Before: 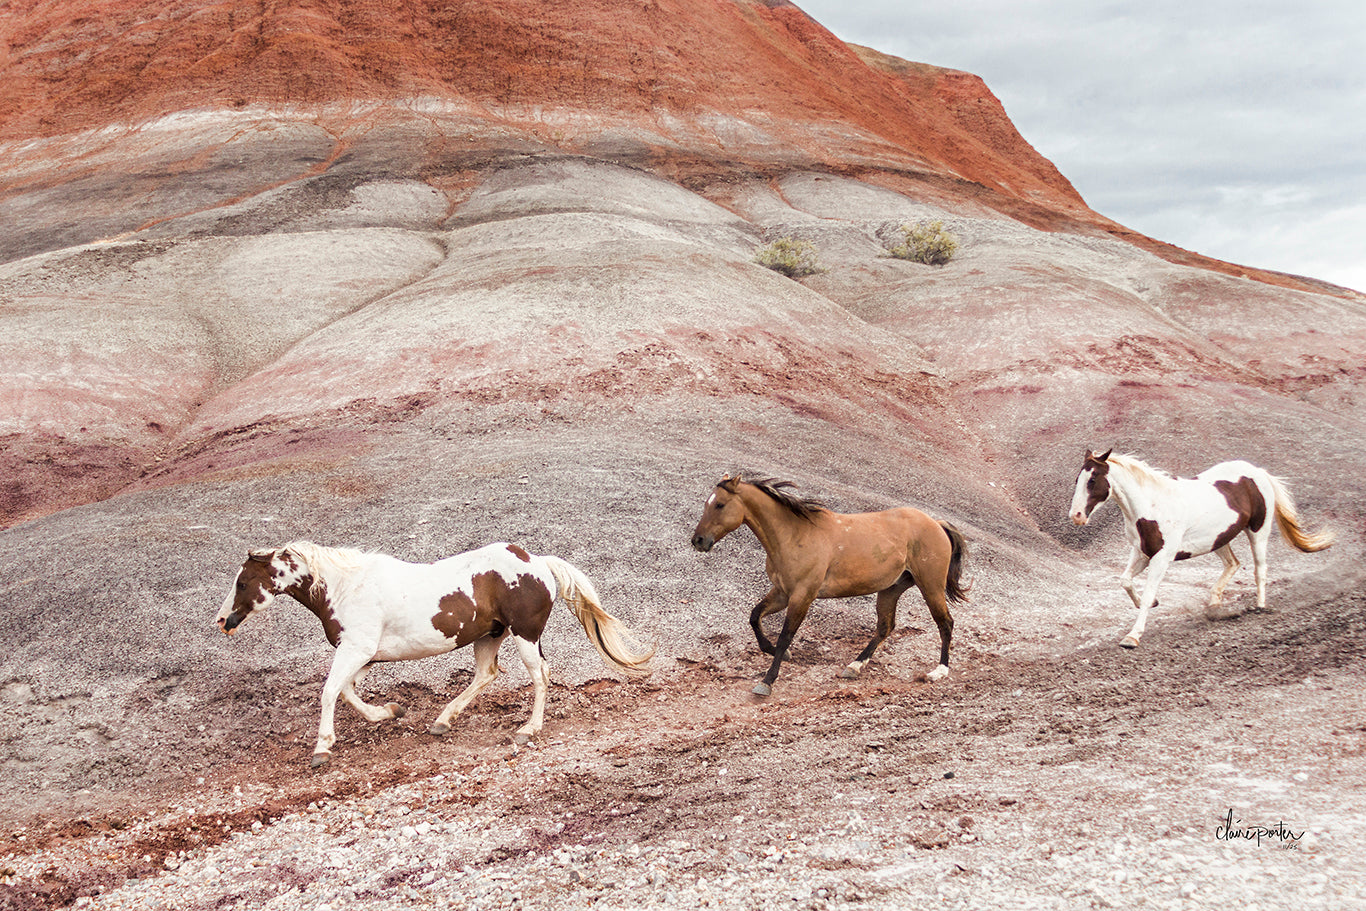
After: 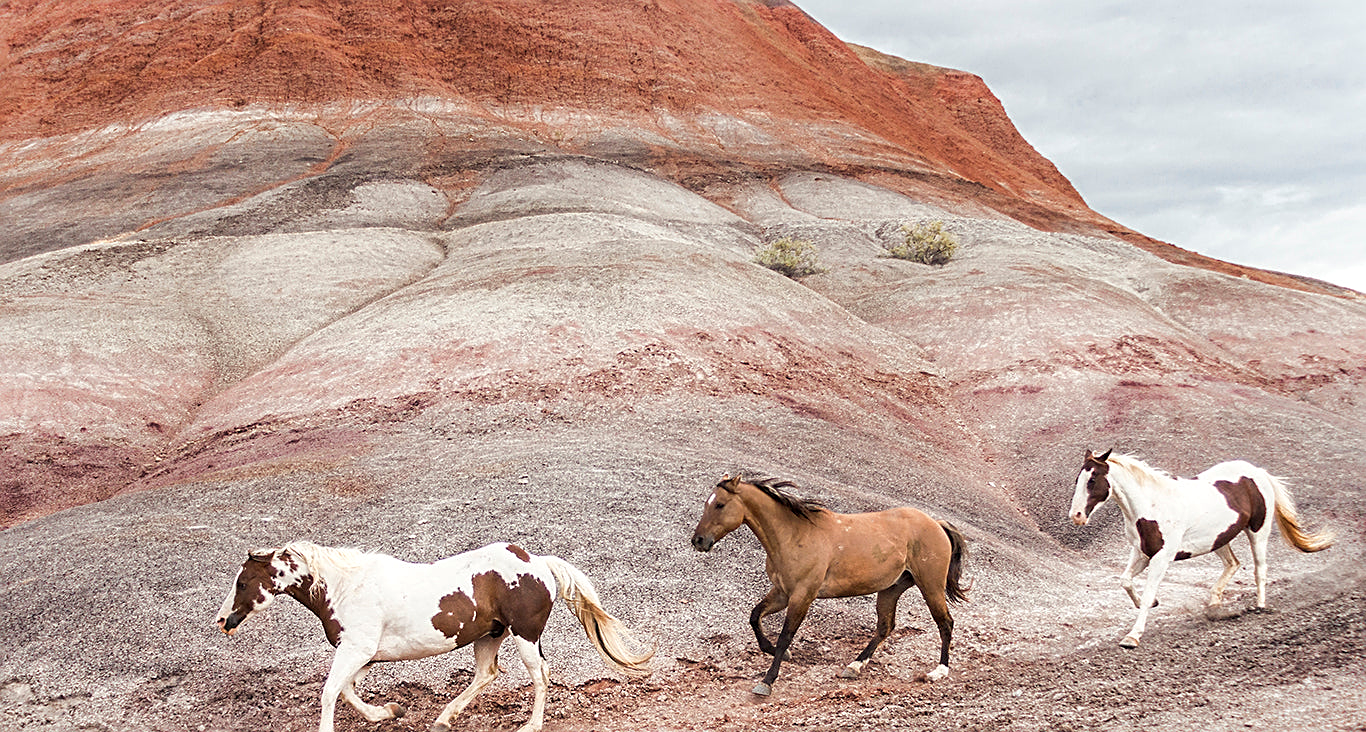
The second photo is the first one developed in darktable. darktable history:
levels: levels [0, 0.492, 0.984]
sharpen: on, module defaults
crop: bottom 19.644%
